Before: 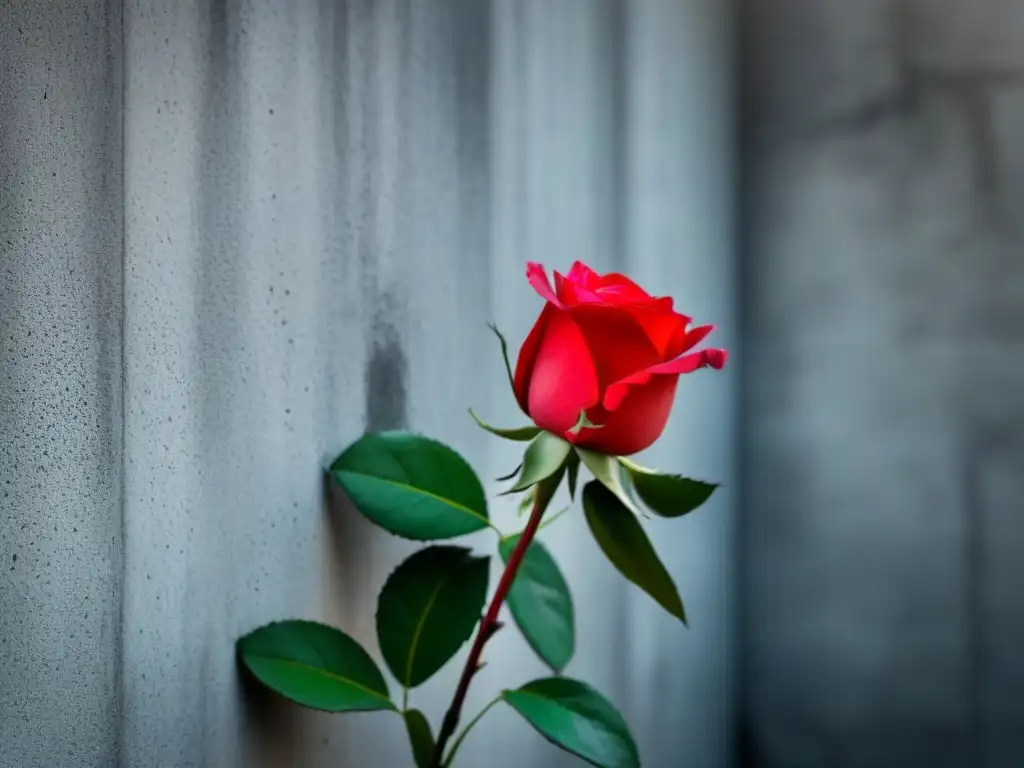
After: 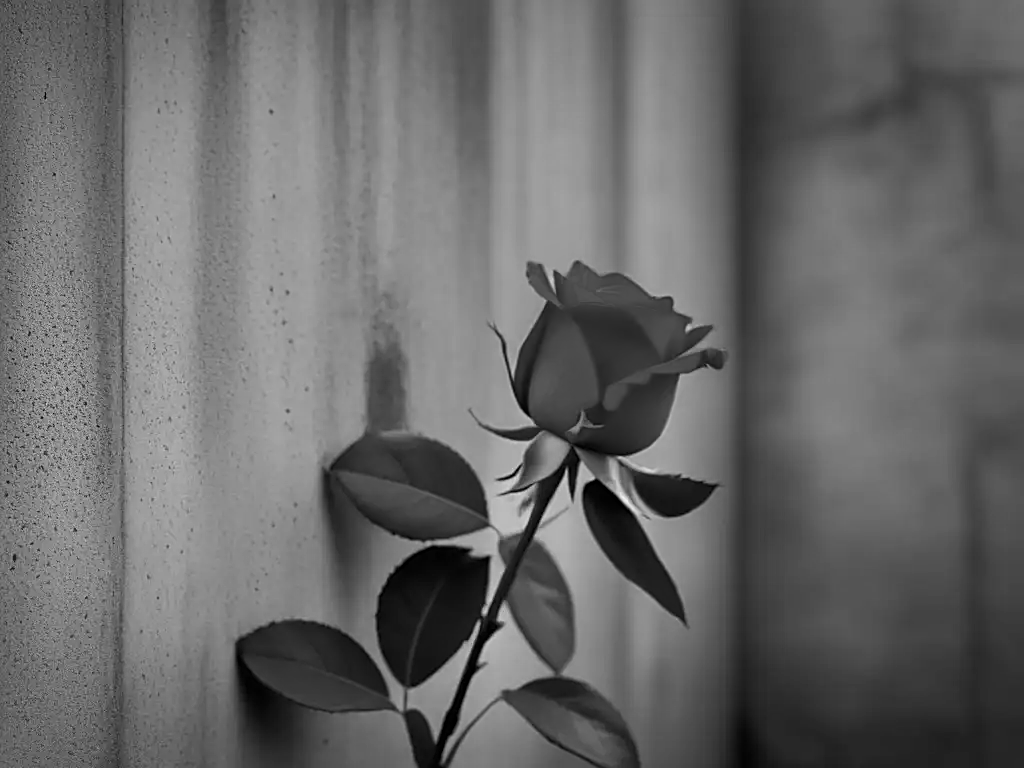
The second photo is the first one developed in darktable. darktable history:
monochrome: on, module defaults
color balance rgb: perceptual saturation grading › global saturation 30%, global vibrance 20%
sharpen: on, module defaults
color zones: curves: ch0 [(0.826, 0.353)]; ch1 [(0.242, 0.647) (0.889, 0.342)]; ch2 [(0.246, 0.089) (0.969, 0.068)]
